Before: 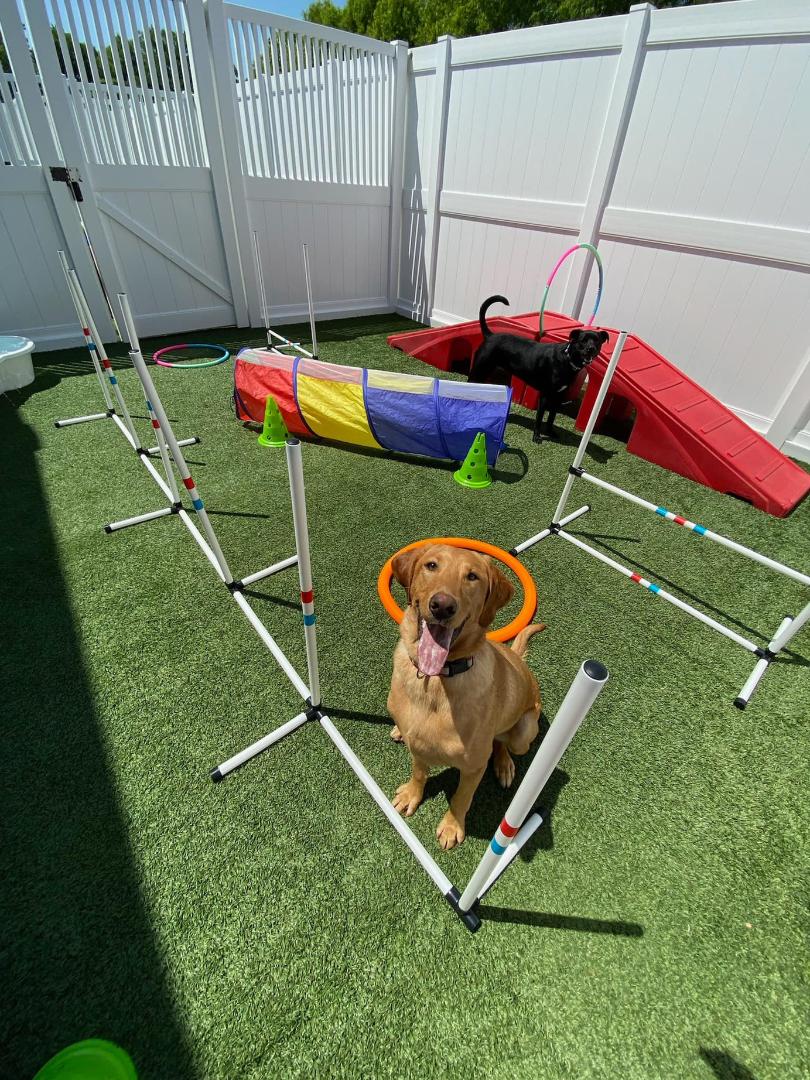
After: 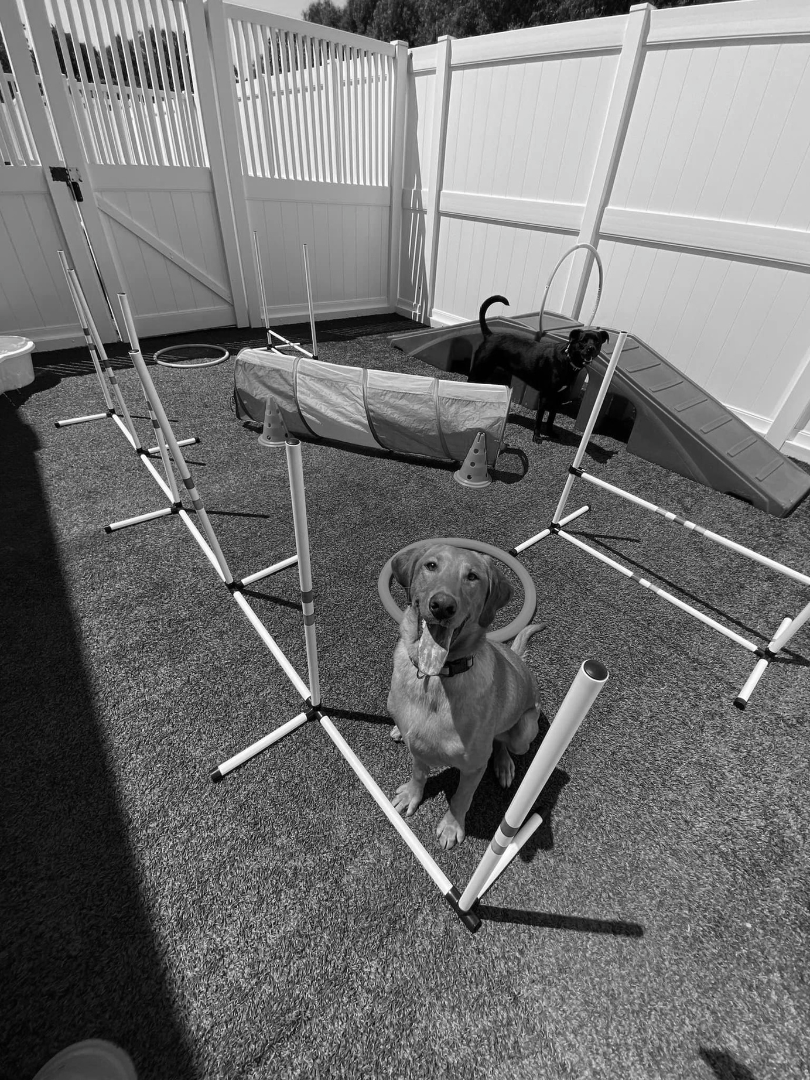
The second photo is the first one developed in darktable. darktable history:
color balance rgb: linear chroma grading › shadows 16%, perceptual saturation grading › global saturation 8%, perceptual saturation grading › shadows 4%, perceptual brilliance grading › global brilliance 2%, perceptual brilliance grading › highlights 8%, perceptual brilliance grading › shadows -4%, global vibrance 16%, saturation formula JzAzBz (2021)
color calibration: output gray [0.246, 0.254, 0.501, 0], gray › normalize channels true, illuminant same as pipeline (D50), adaptation XYZ, x 0.346, y 0.359, gamut compression 0
